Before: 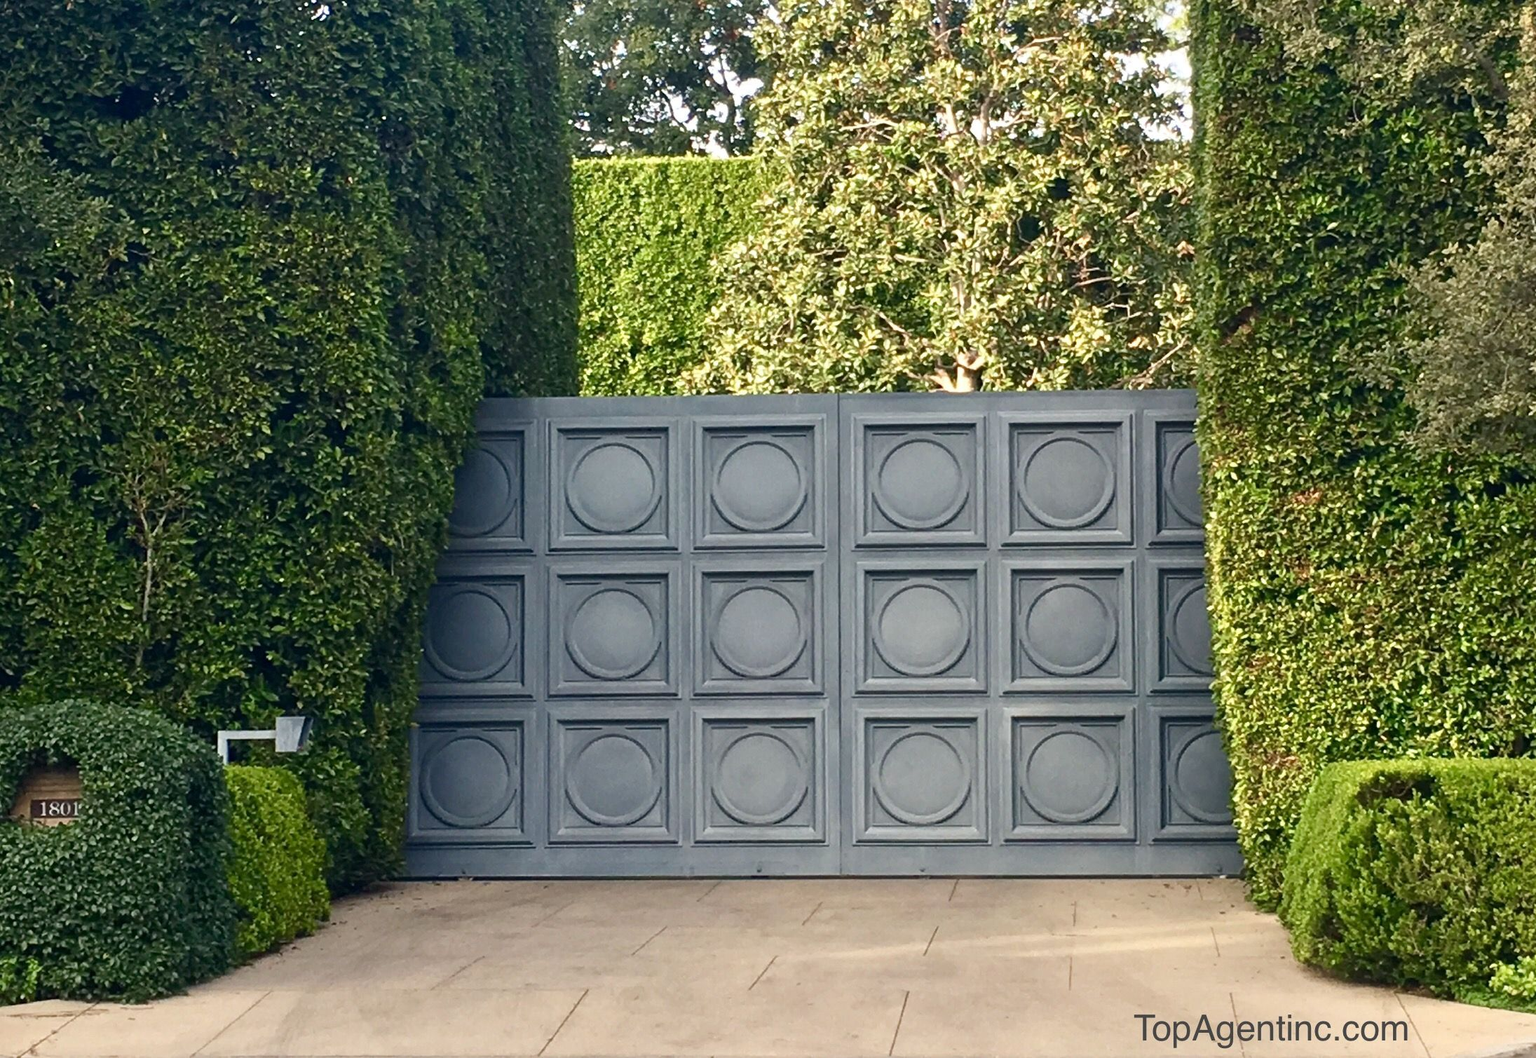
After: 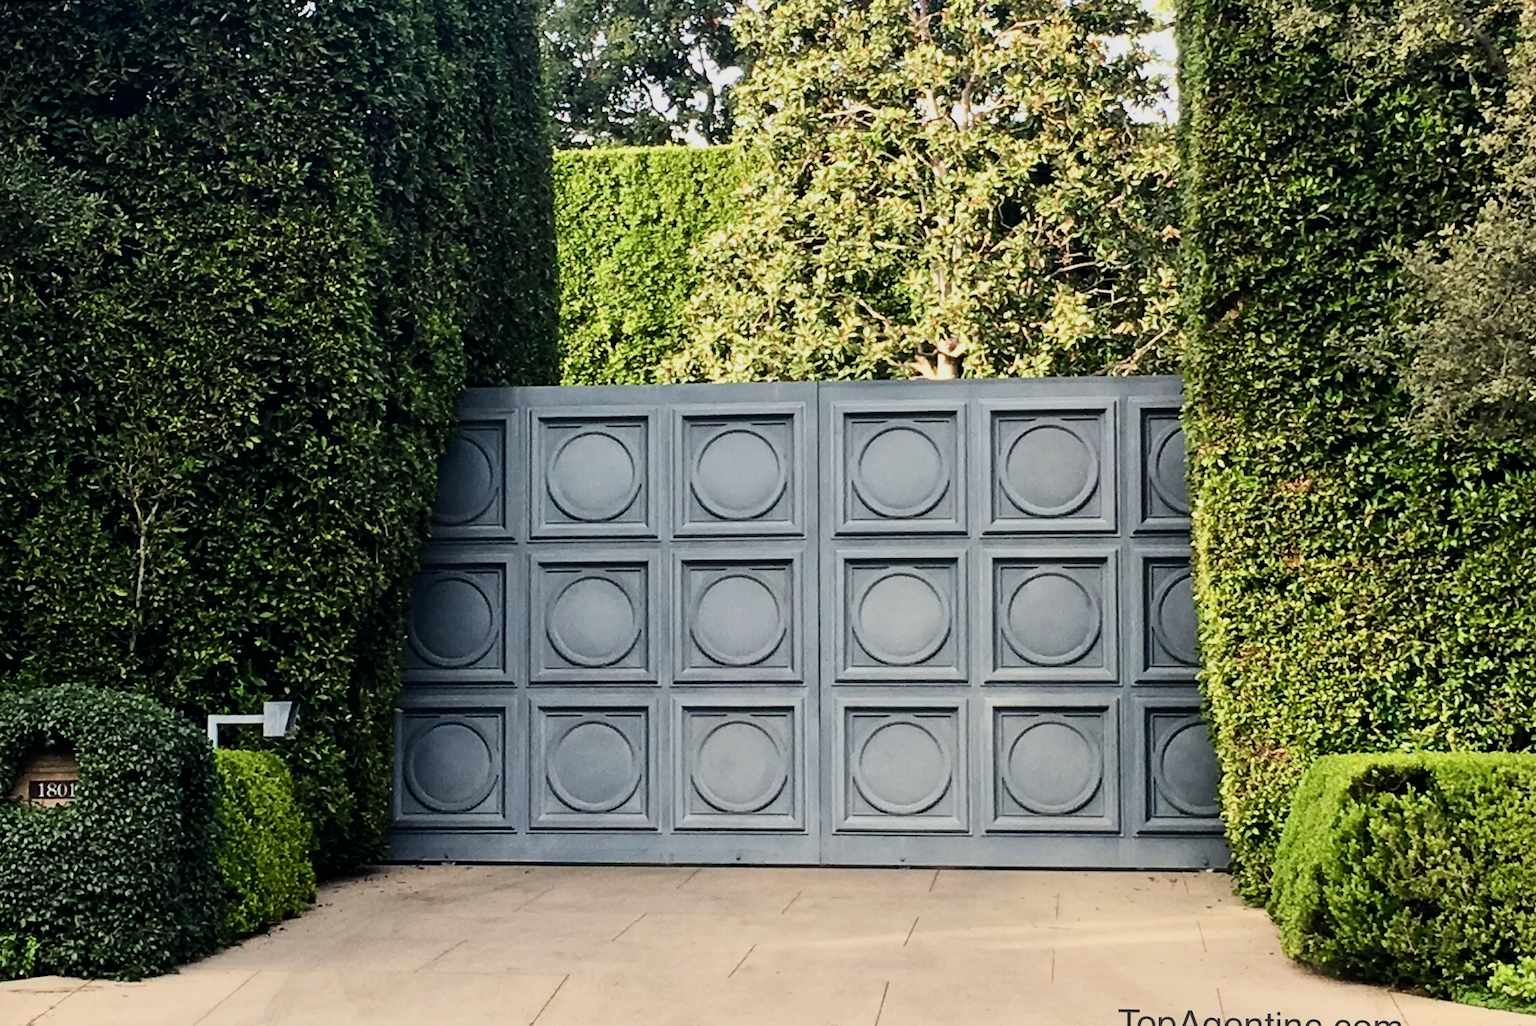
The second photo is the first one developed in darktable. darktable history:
rotate and perspective: lens shift (horizontal) -0.055, automatic cropping off
tone equalizer: -8 EV -0.75 EV, -7 EV -0.7 EV, -6 EV -0.6 EV, -5 EV -0.4 EV, -3 EV 0.4 EV, -2 EV 0.6 EV, -1 EV 0.7 EV, +0 EV 0.75 EV, edges refinement/feathering 500, mask exposure compensation -1.57 EV, preserve details no
filmic rgb: black relative exposure -7.48 EV, white relative exposure 4.83 EV, hardness 3.4, color science v6 (2022)
crop and rotate: top 2.479%, bottom 3.018%
